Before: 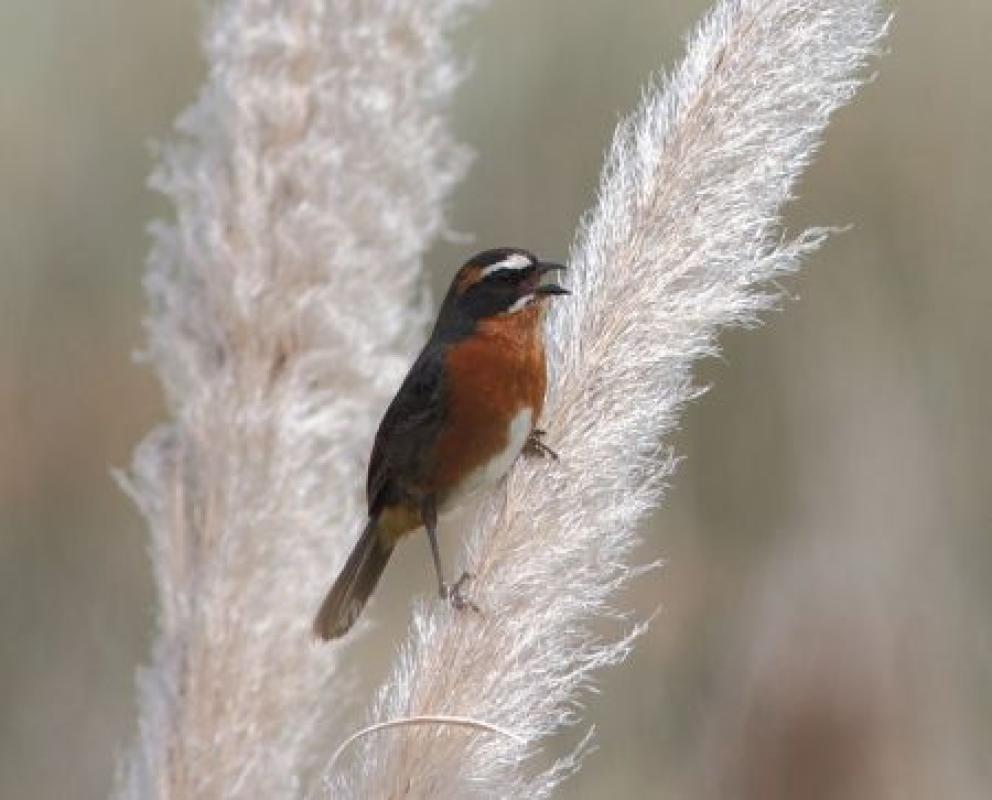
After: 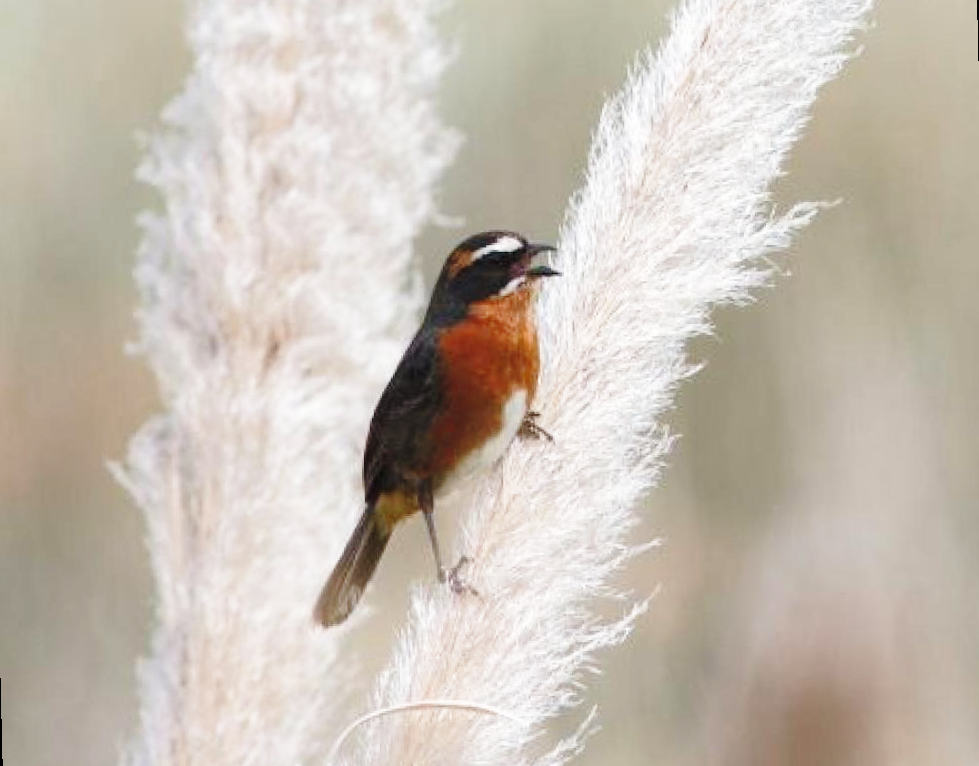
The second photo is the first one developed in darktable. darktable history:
rotate and perspective: rotation -1.42°, crop left 0.016, crop right 0.984, crop top 0.035, crop bottom 0.965
base curve: curves: ch0 [(0, 0) (0.028, 0.03) (0.121, 0.232) (0.46, 0.748) (0.859, 0.968) (1, 1)], preserve colors none
